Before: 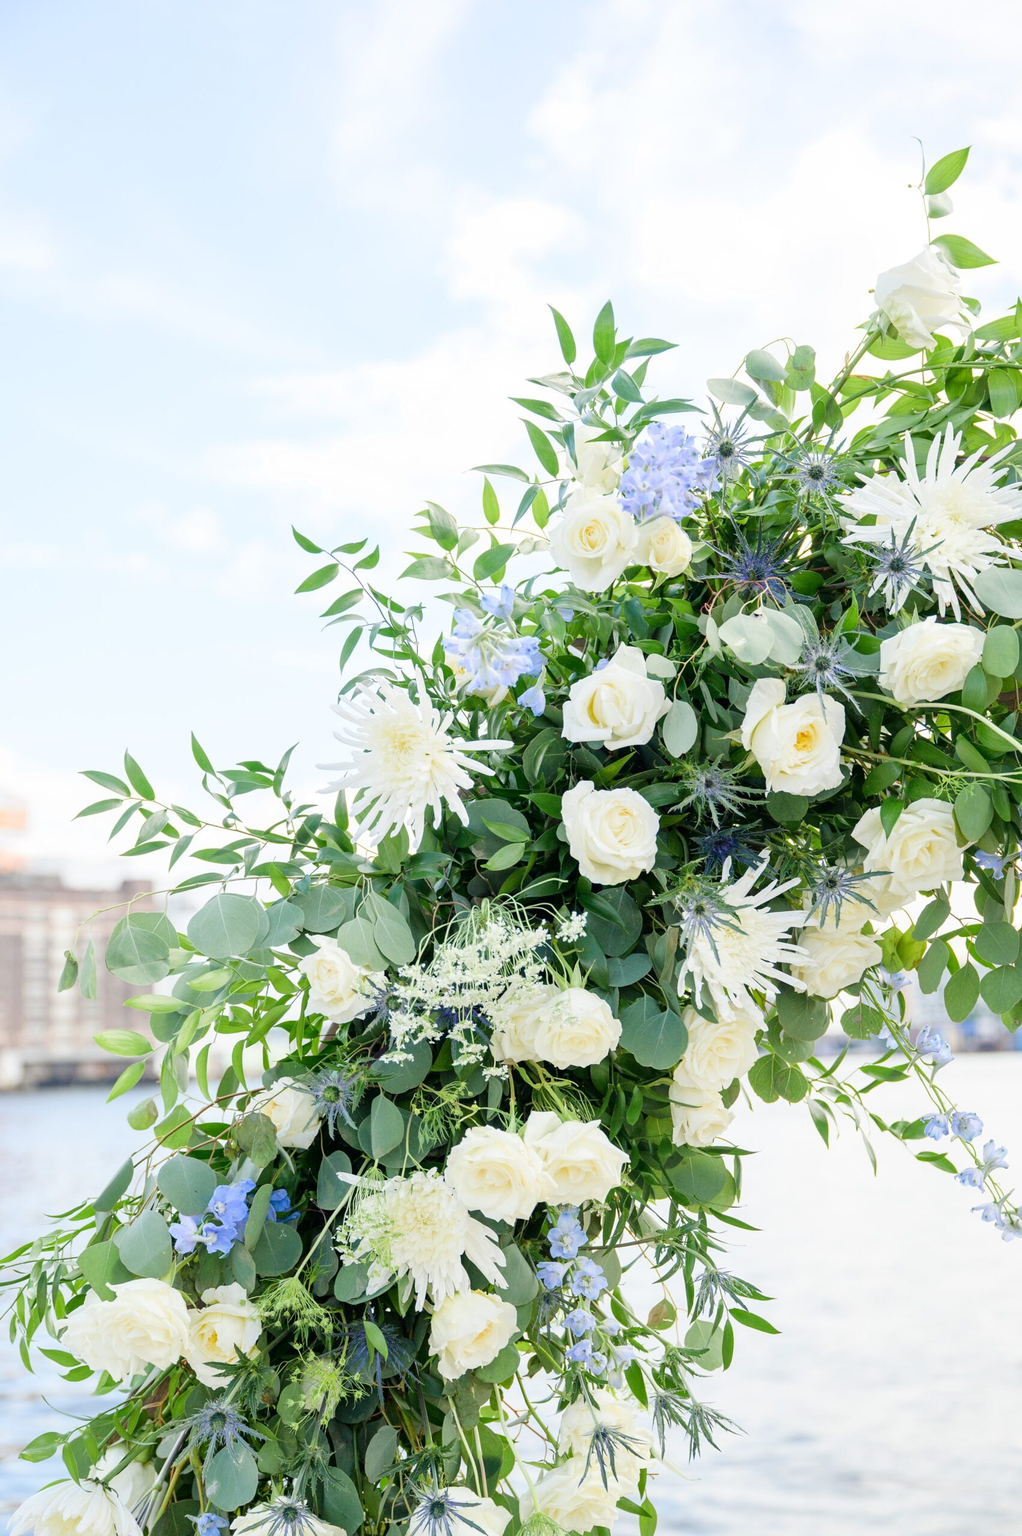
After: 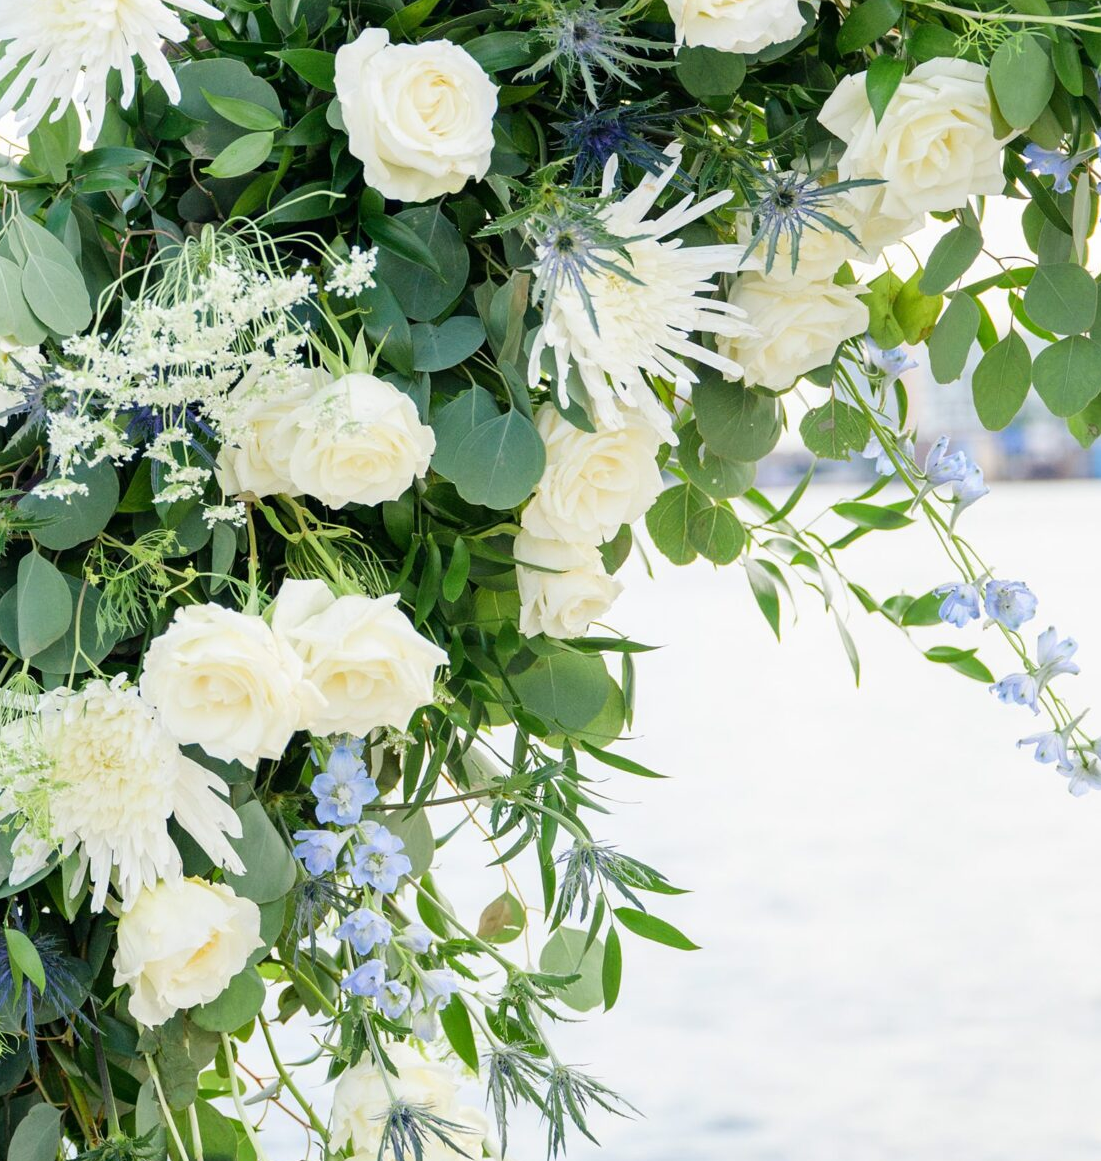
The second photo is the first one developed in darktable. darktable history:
crop and rotate: left 35.312%, top 49.762%, bottom 4.866%
